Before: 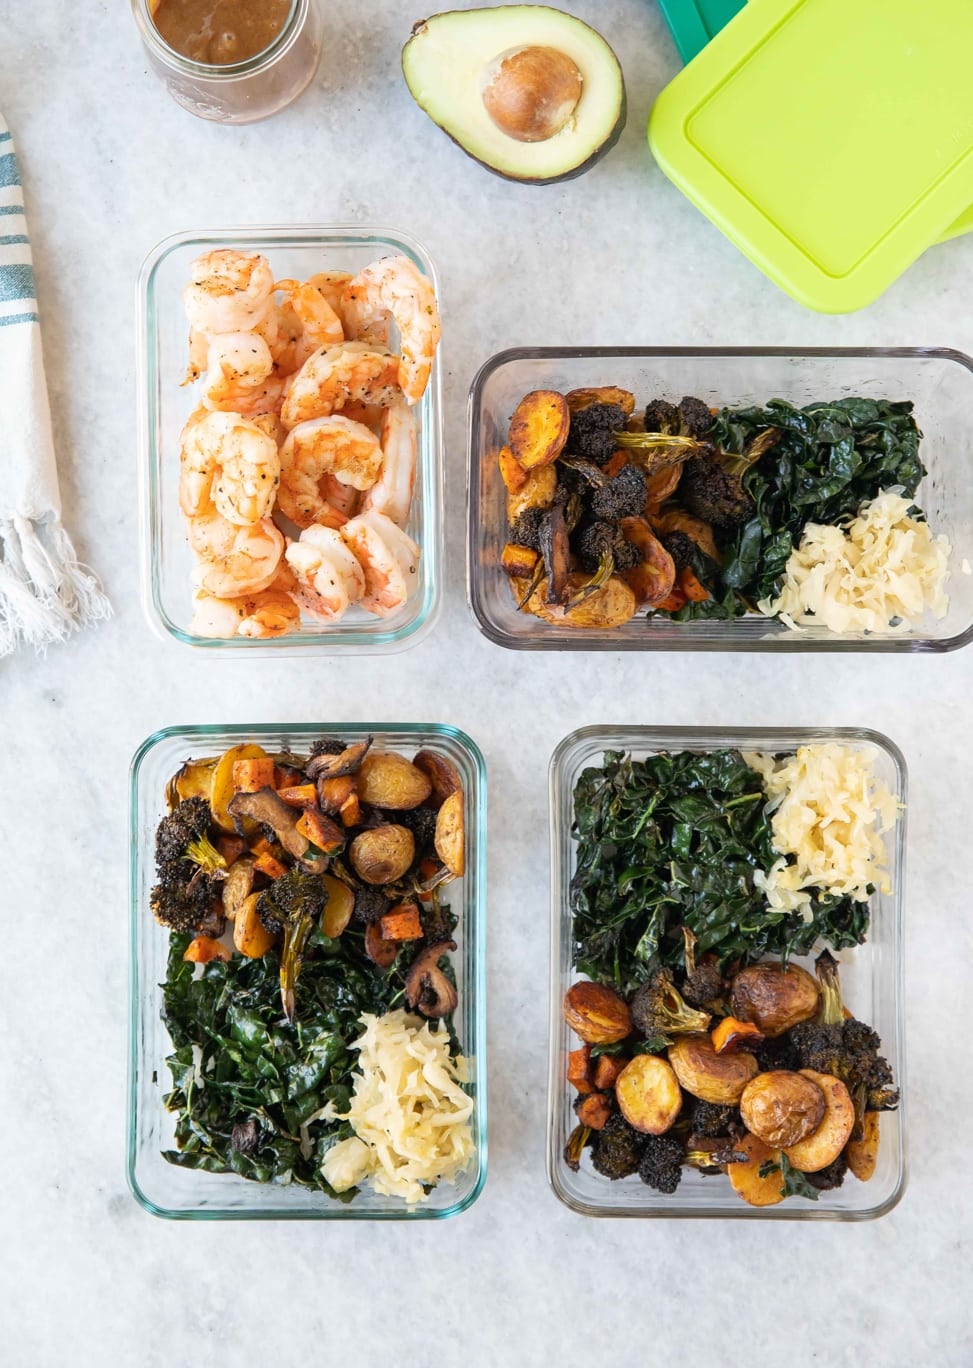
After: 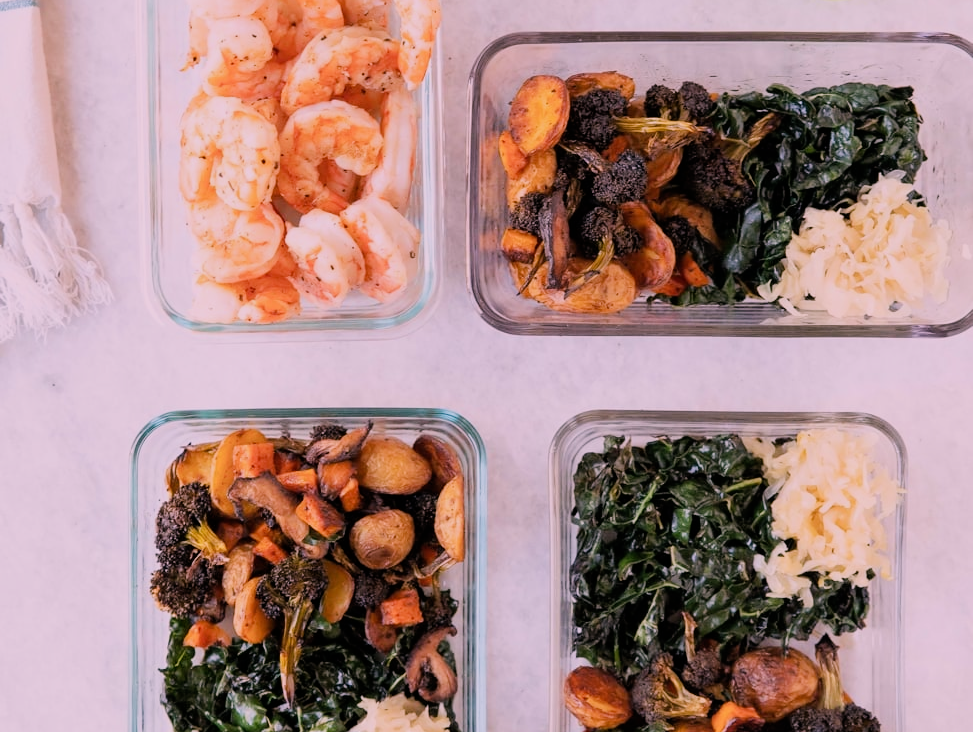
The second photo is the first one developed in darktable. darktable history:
crop and rotate: top 23.043%, bottom 23.437%
white balance: red 1.188, blue 1.11
filmic rgb: black relative exposure -7.65 EV, white relative exposure 4.56 EV, hardness 3.61
